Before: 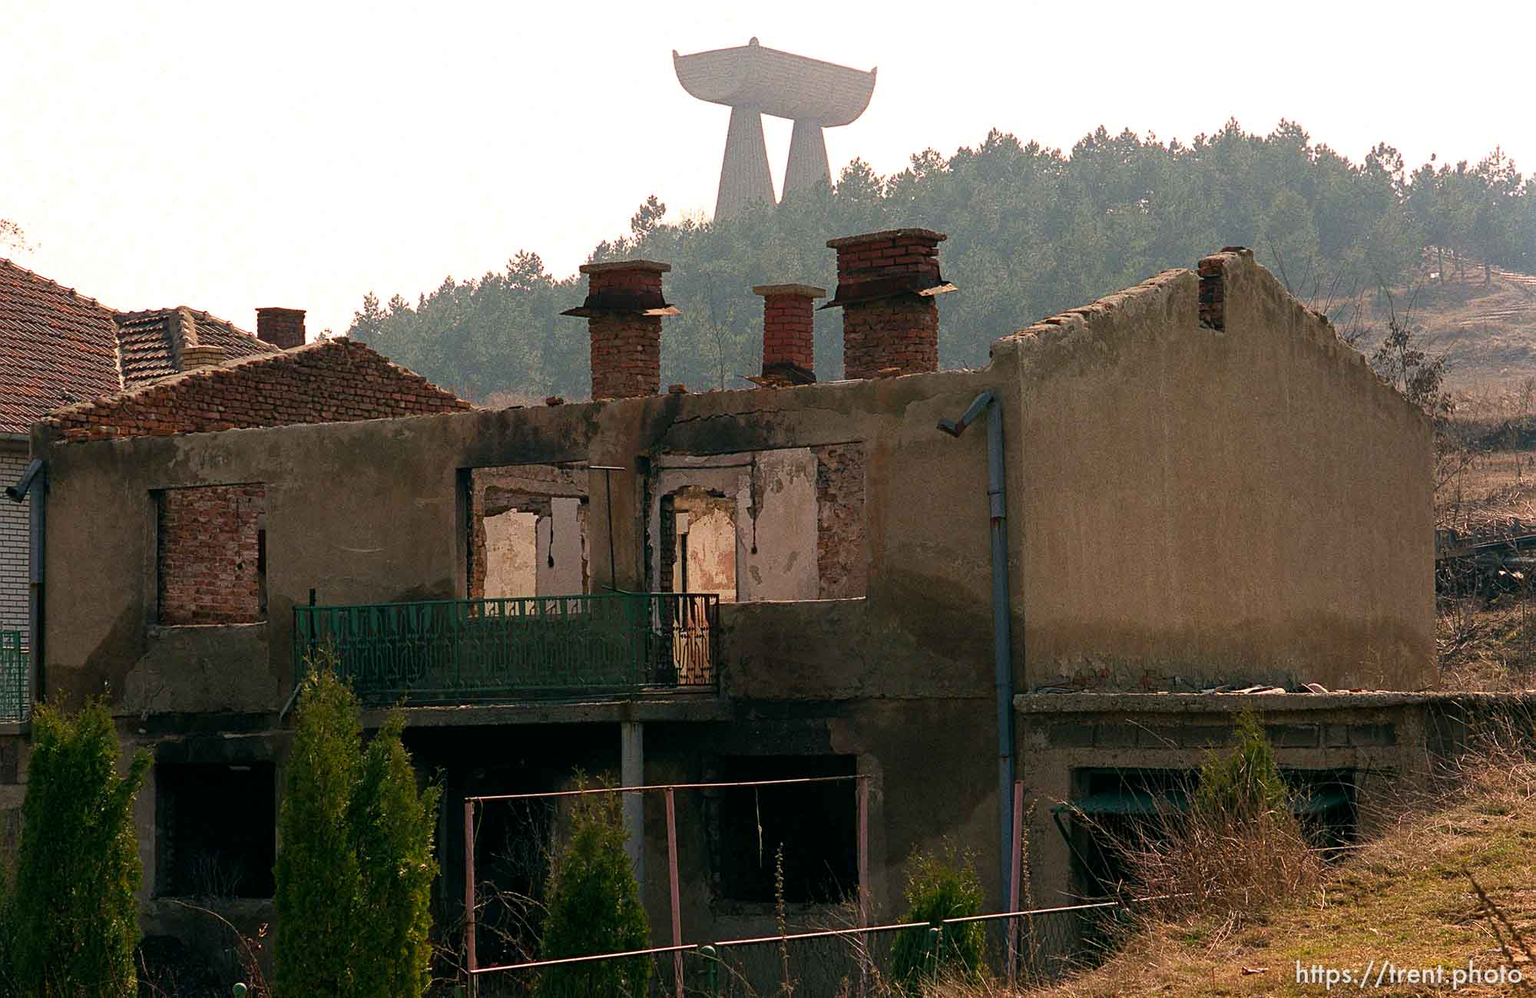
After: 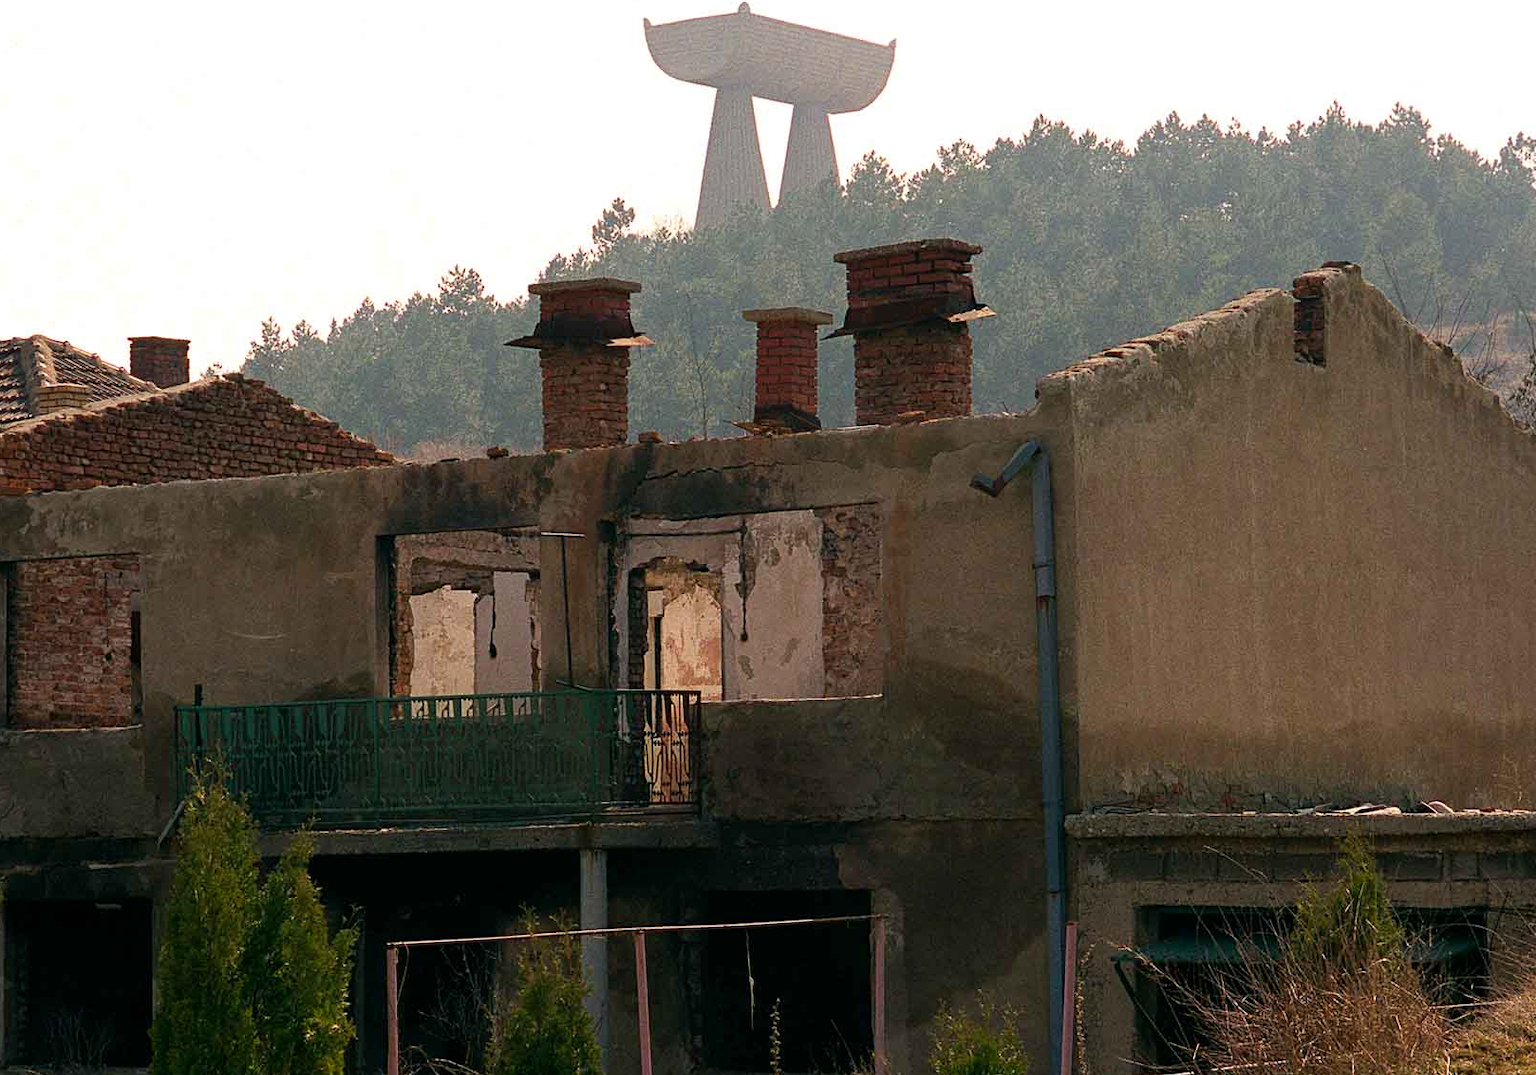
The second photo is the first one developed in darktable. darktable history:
exposure: compensate highlight preservation false
crop: left 9.926%, top 3.612%, right 9.152%, bottom 9.187%
